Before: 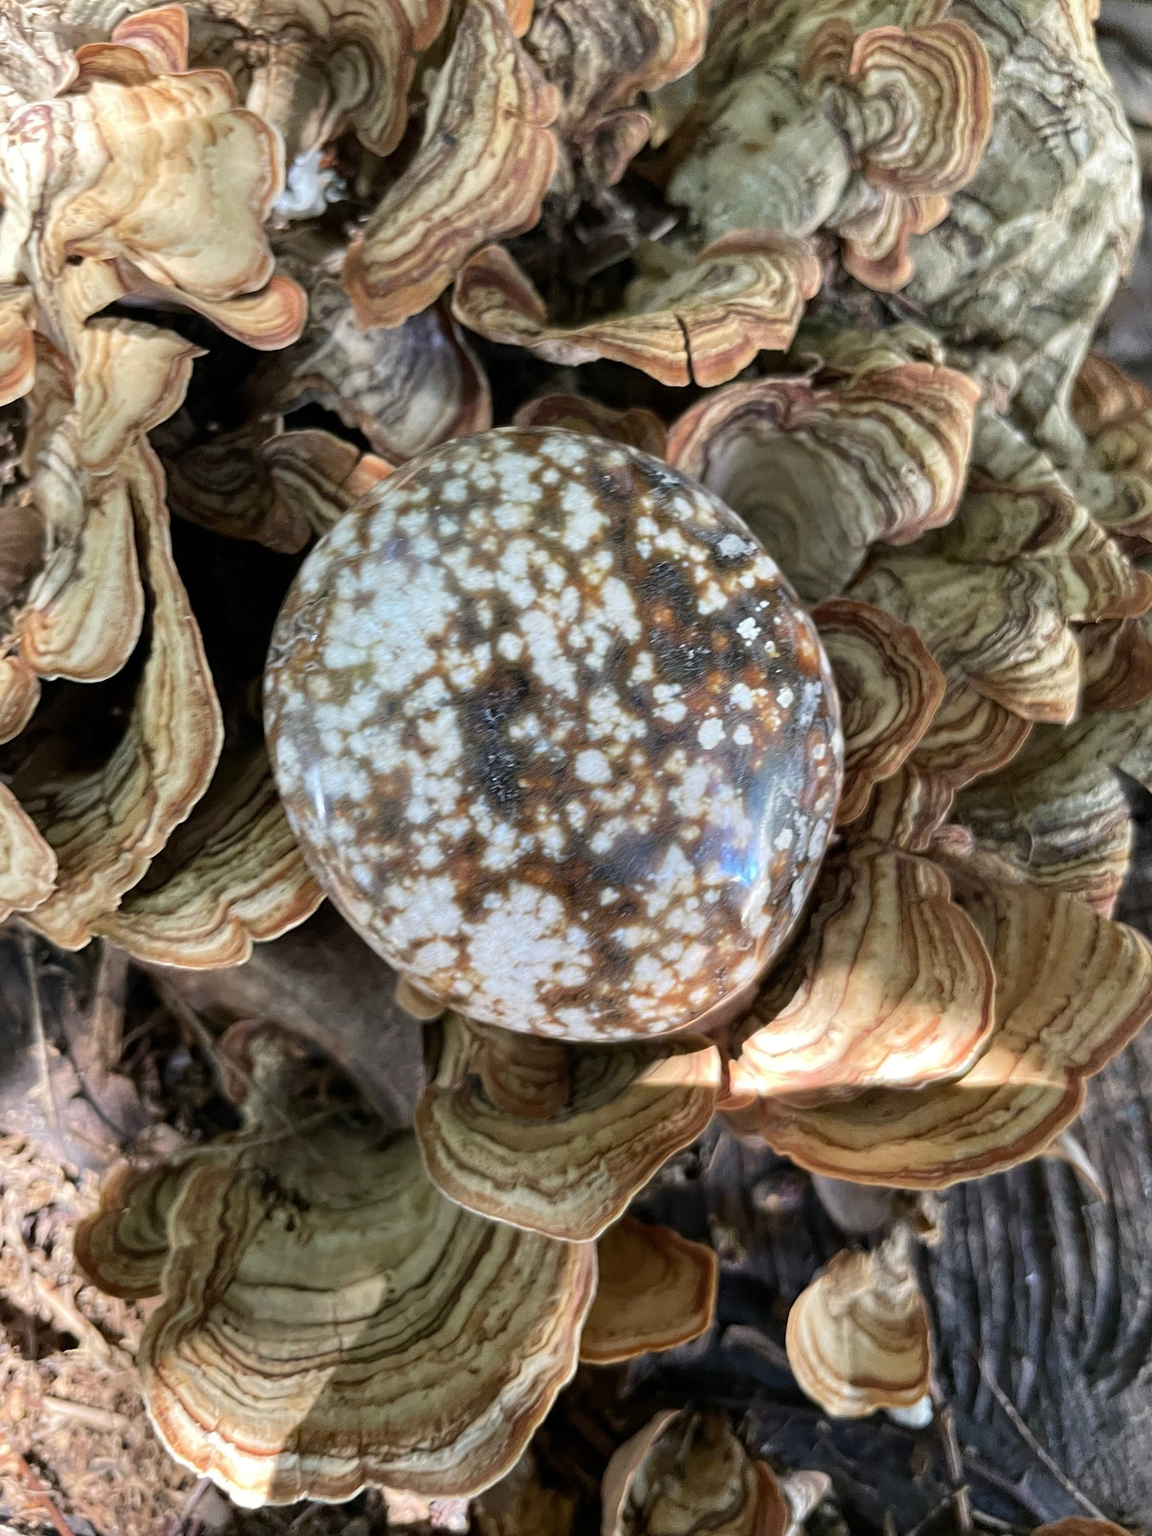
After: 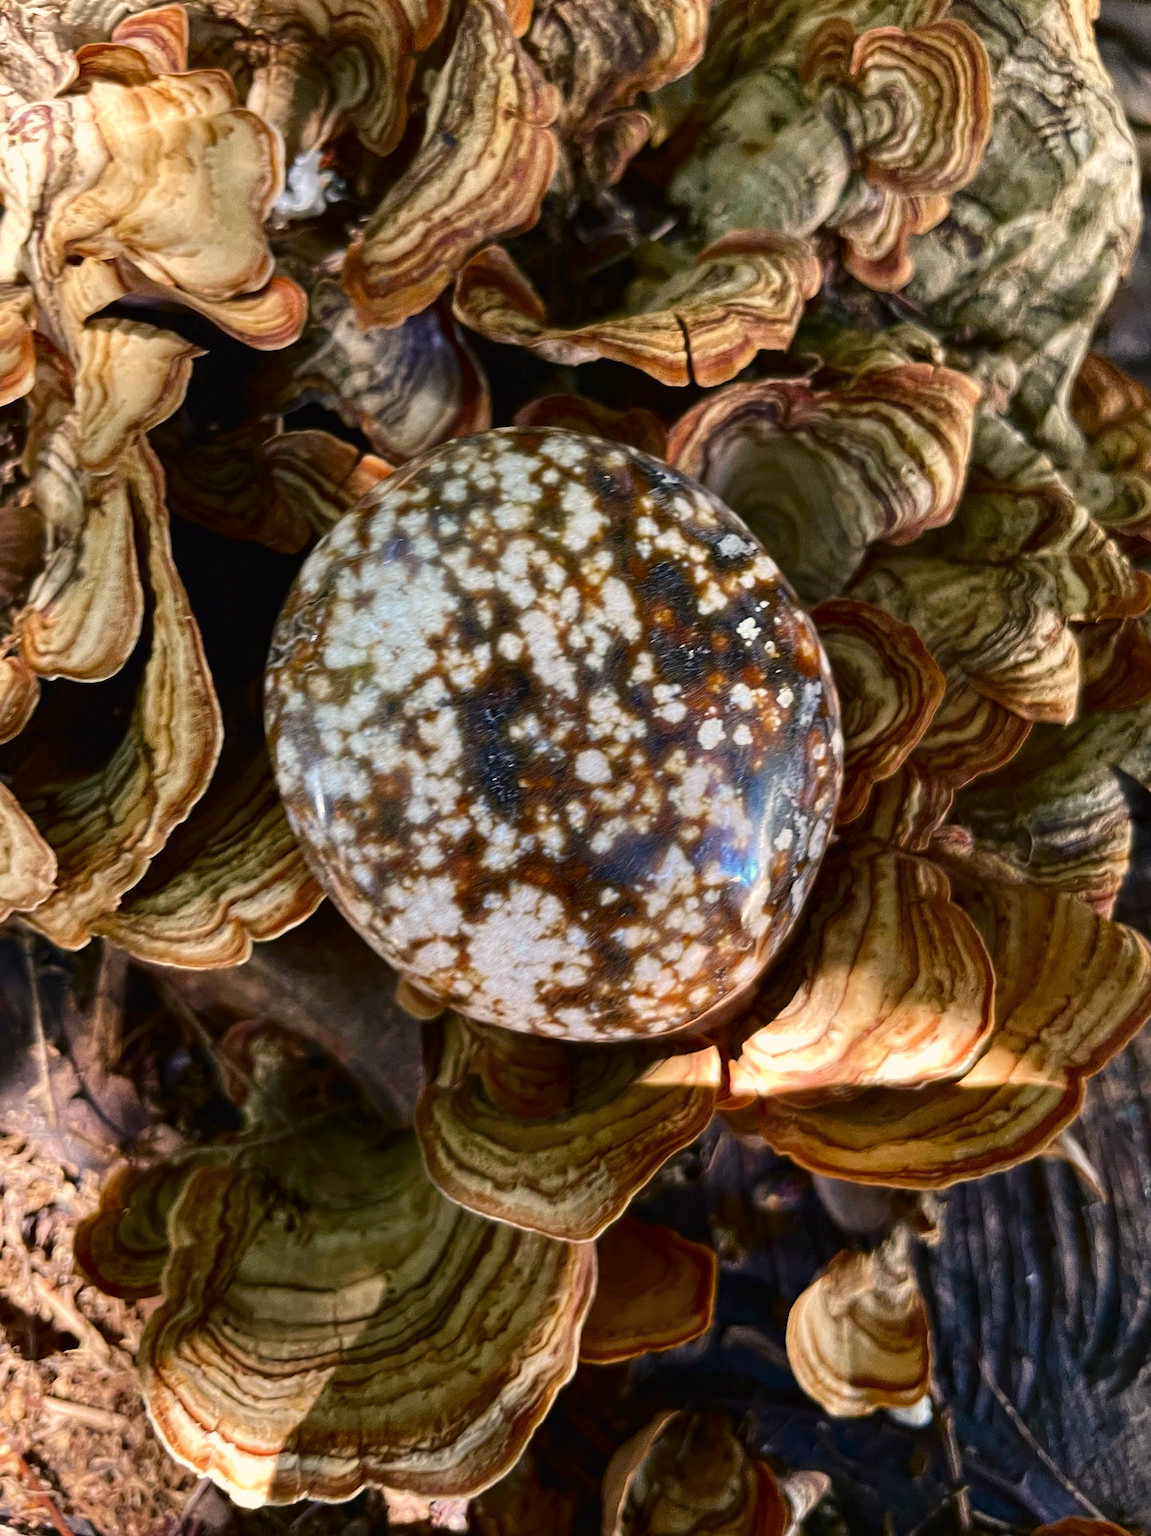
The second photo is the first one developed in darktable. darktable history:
color balance rgb: shadows lift › chroma 2%, shadows lift › hue 247.2°, power › chroma 0.3%, power › hue 25.2°, highlights gain › chroma 3%, highlights gain › hue 60°, global offset › luminance 0.75%, perceptual saturation grading › global saturation 20%, perceptual saturation grading › highlights -20%, perceptual saturation grading › shadows 30%, global vibrance 20%
contrast brightness saturation: contrast 0.13, brightness -0.24, saturation 0.14
